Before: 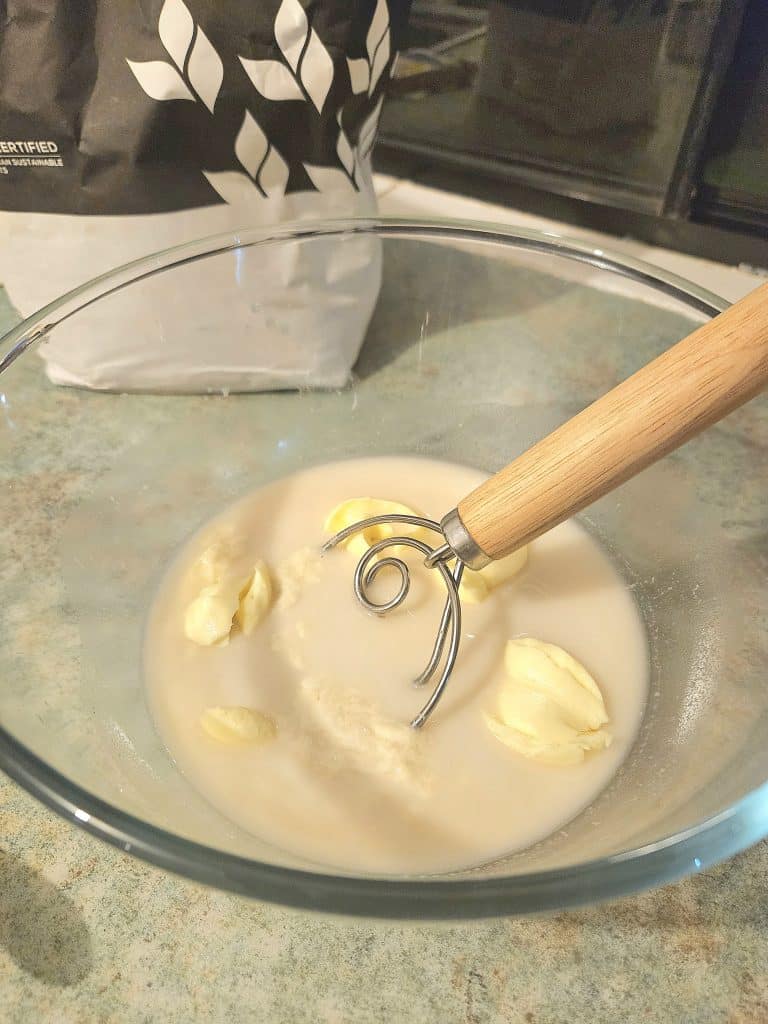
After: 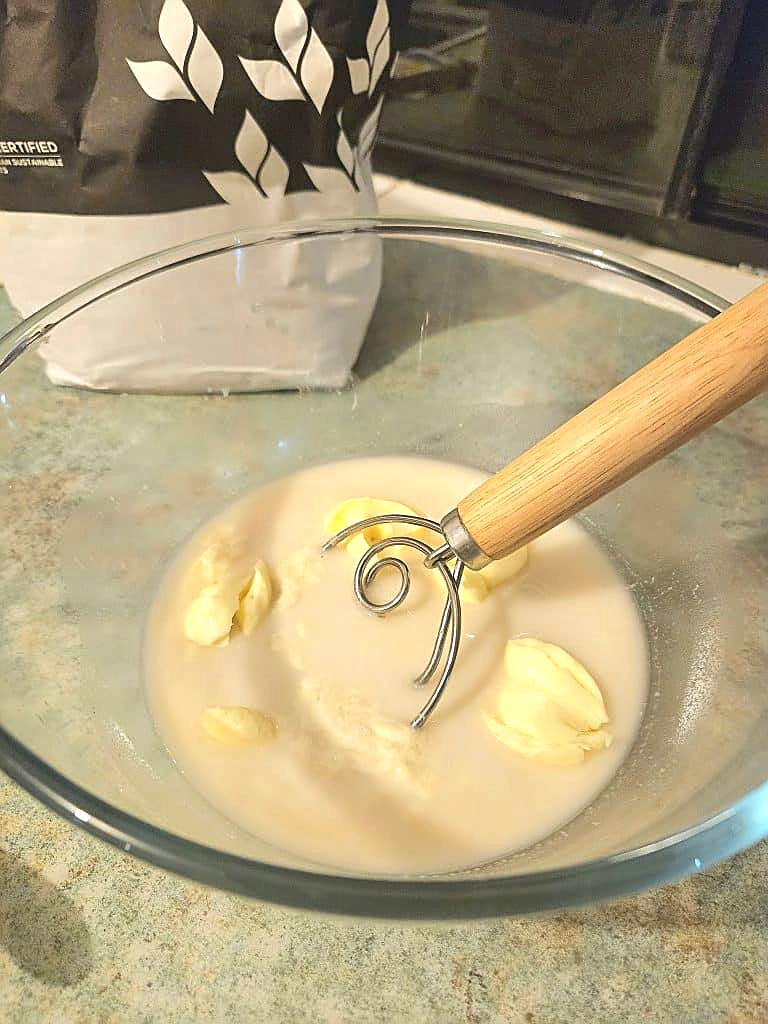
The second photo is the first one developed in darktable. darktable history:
sharpen: on, module defaults
color balance: contrast 8.5%, output saturation 105%
